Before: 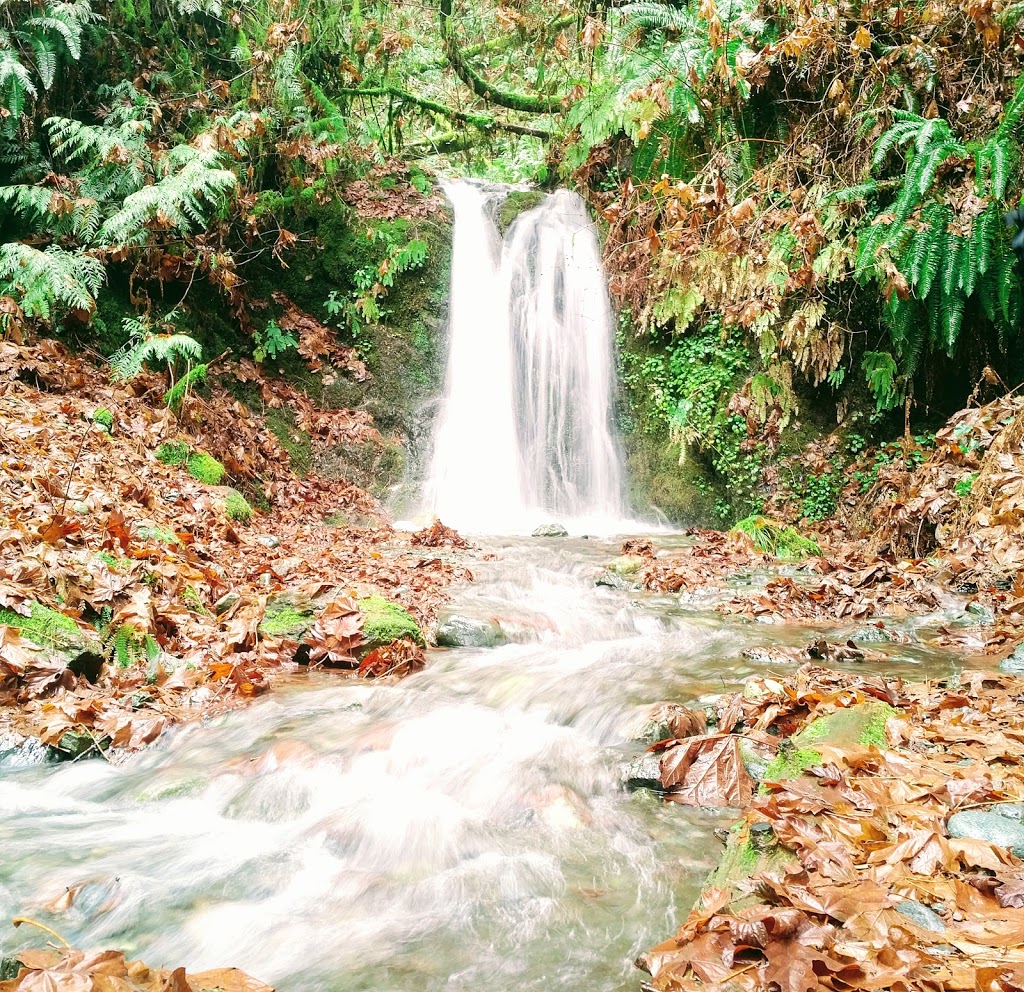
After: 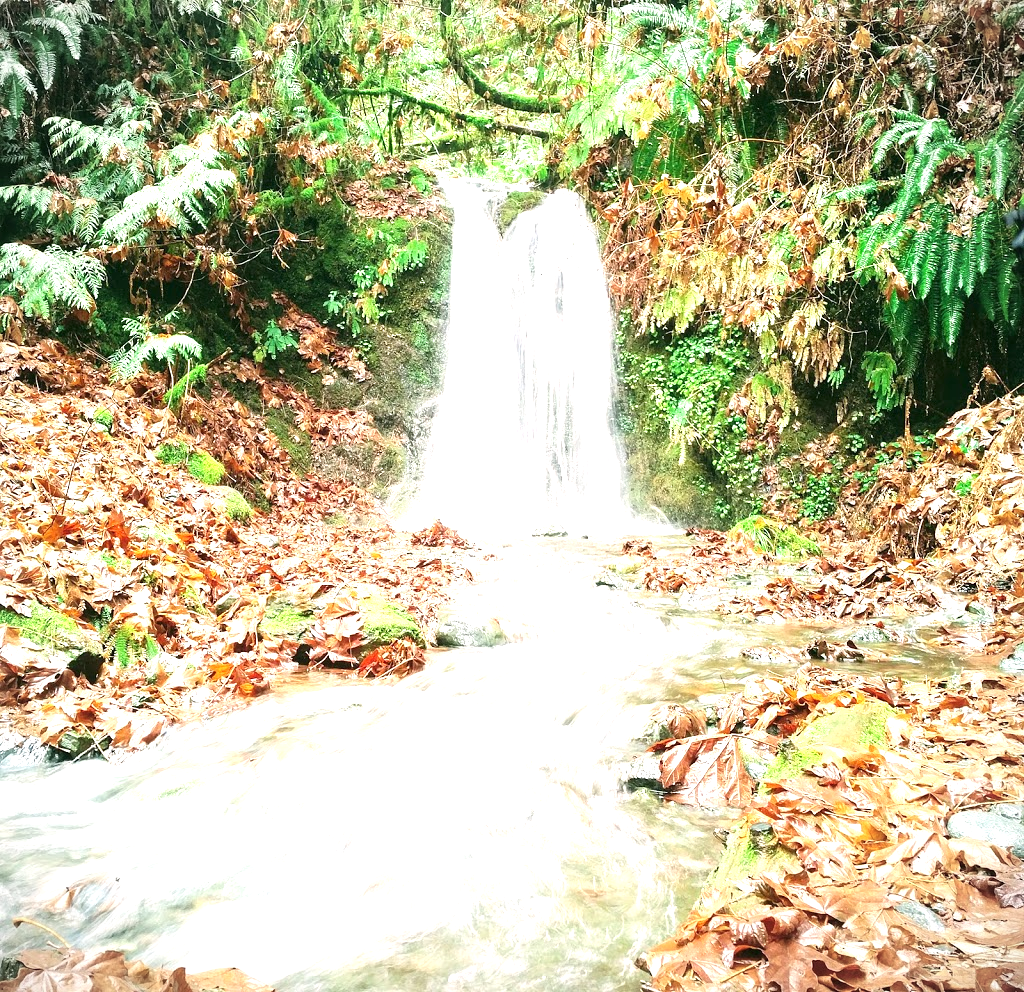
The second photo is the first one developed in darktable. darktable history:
vignetting: fall-off start 91.12%
exposure: black level correction 0, exposure 0.851 EV, compensate exposure bias true, compensate highlight preservation false
